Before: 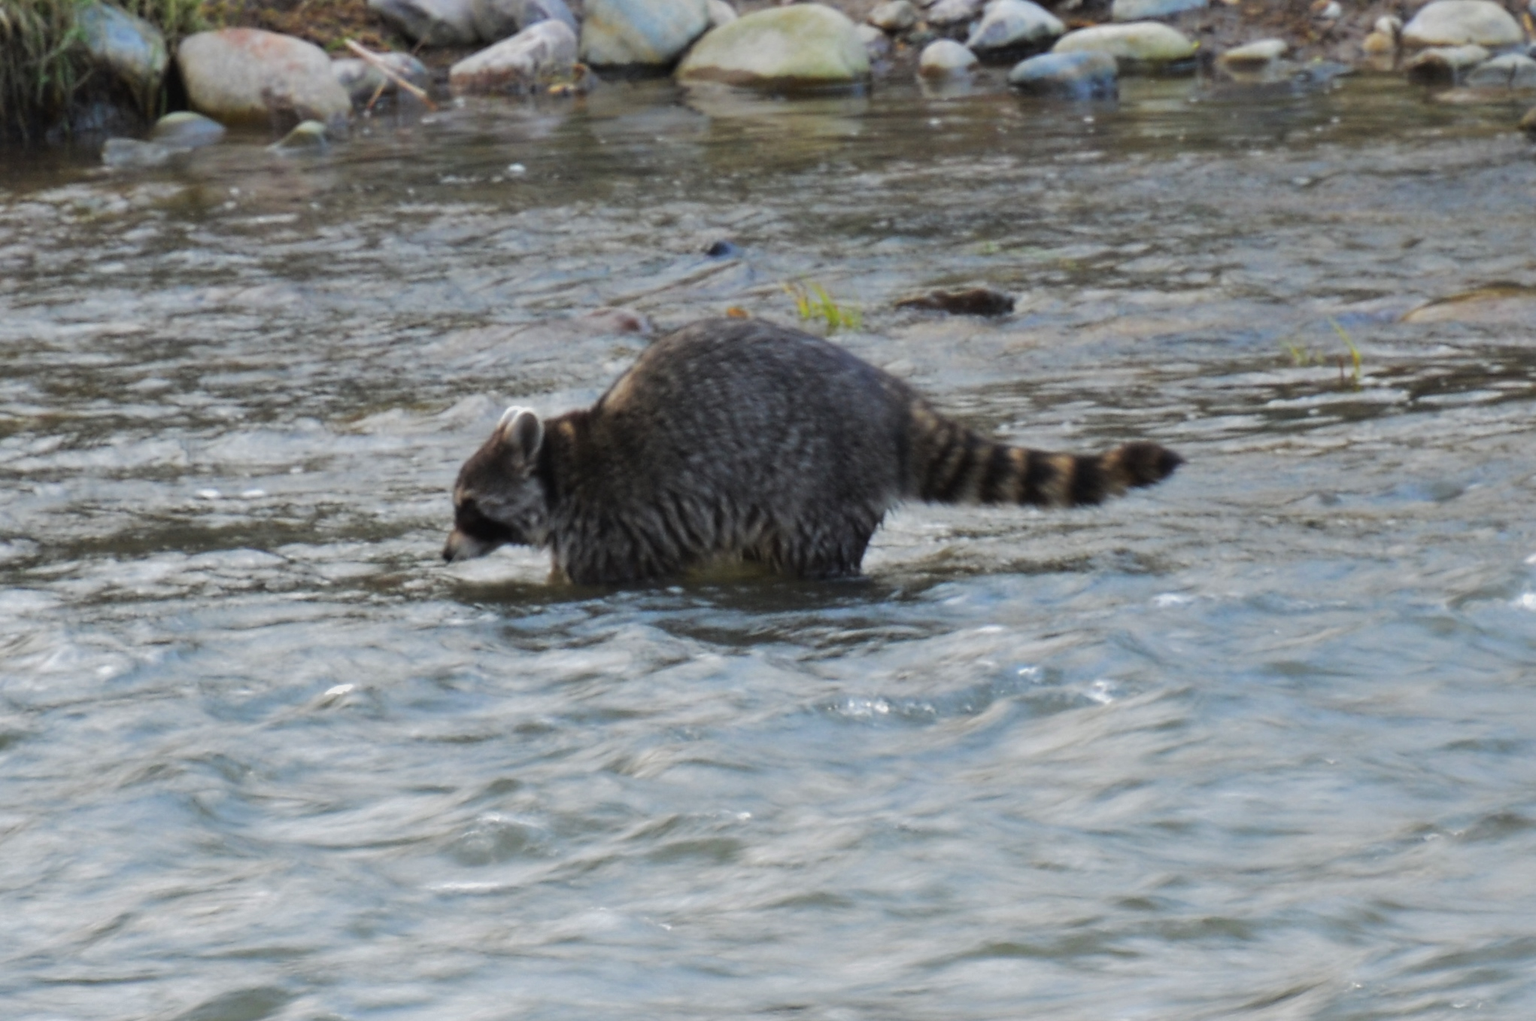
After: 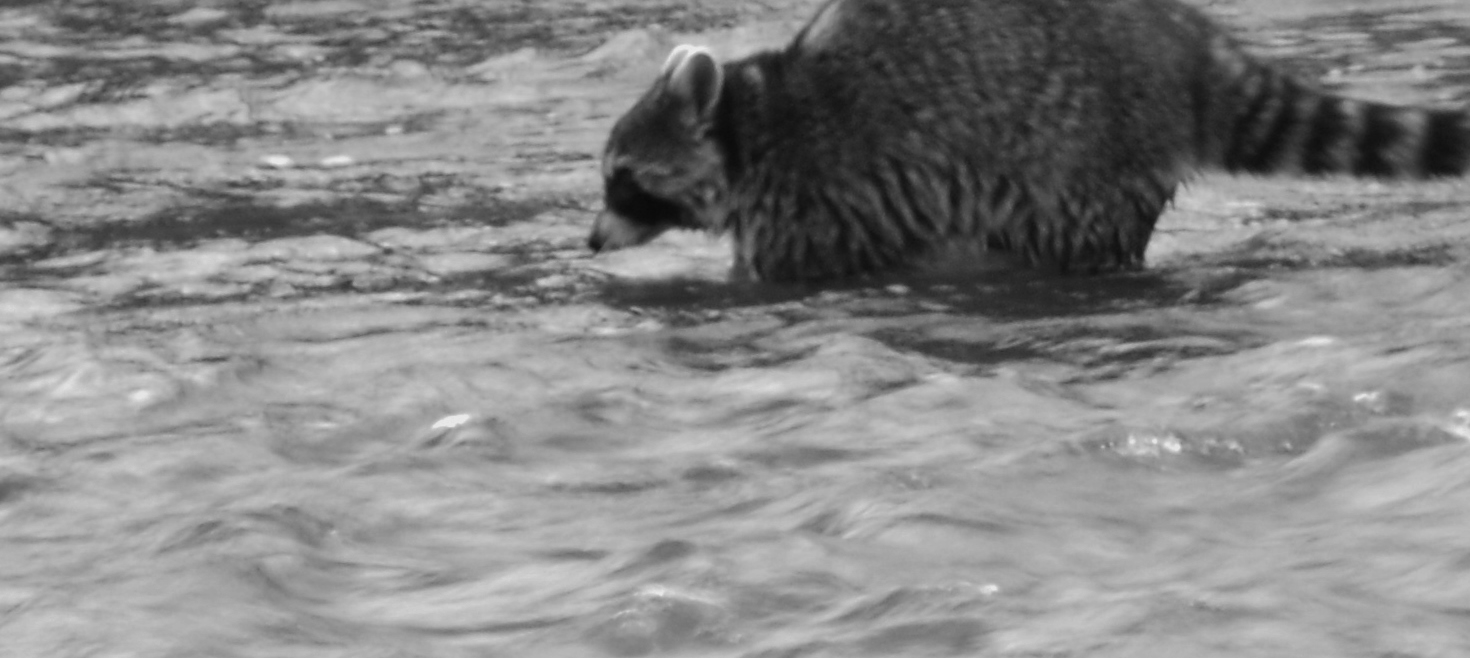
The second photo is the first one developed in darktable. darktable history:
color correction: highlights a* 1.59, highlights b* -1.7, saturation 2.48
crop: top 36.498%, right 27.964%, bottom 14.995%
monochrome: a -4.13, b 5.16, size 1
